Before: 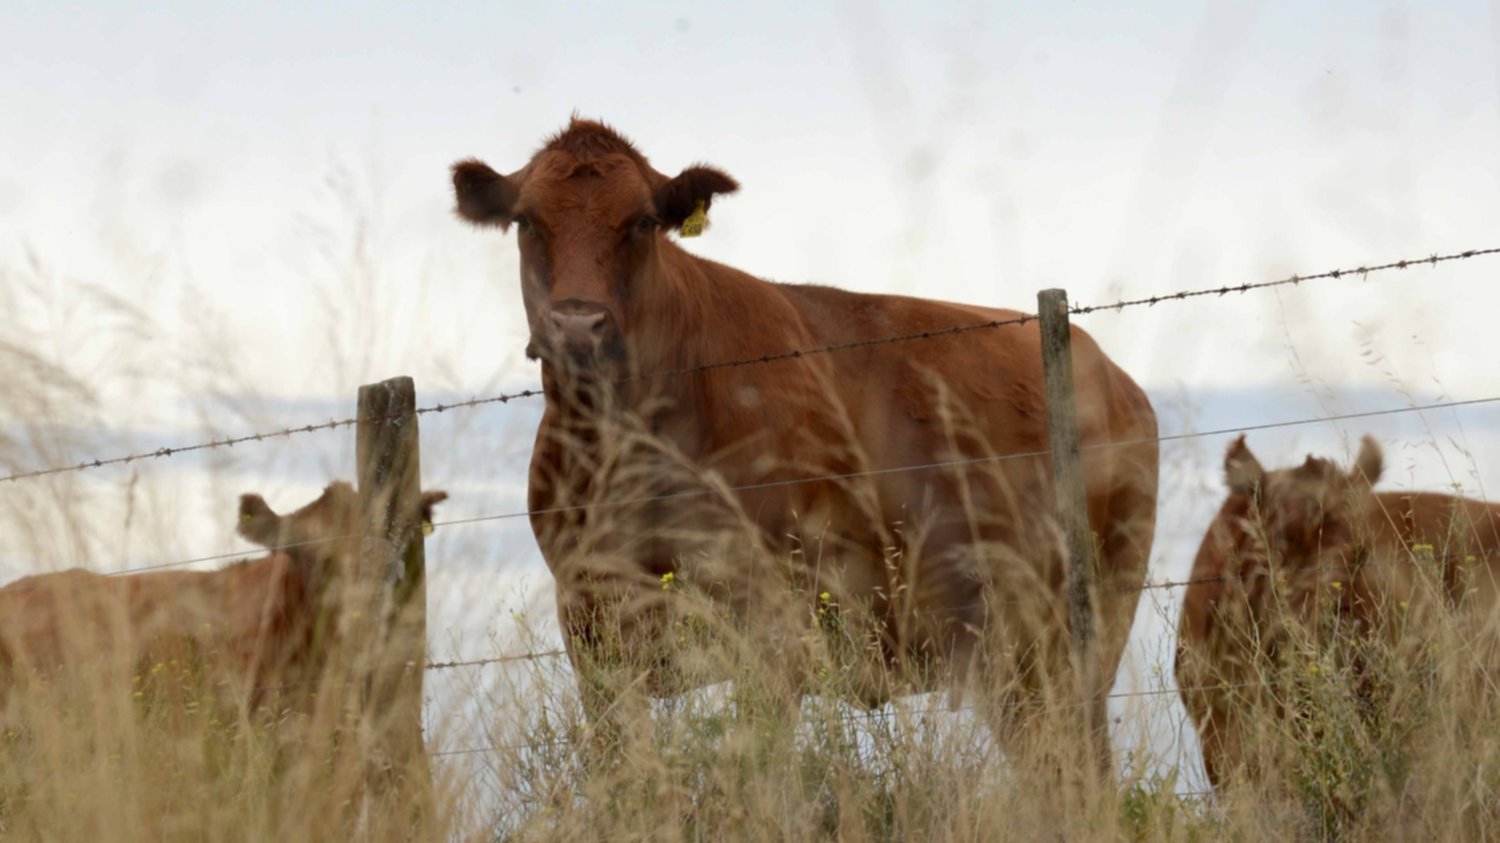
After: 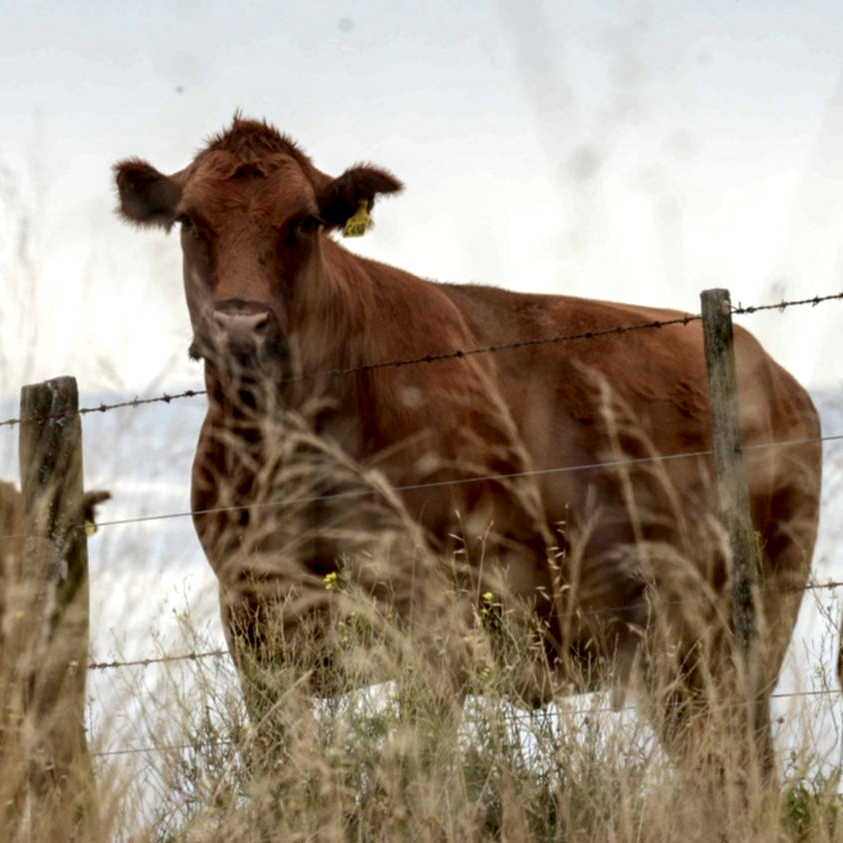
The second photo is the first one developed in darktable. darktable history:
crop and rotate: left 22.516%, right 21.234%
local contrast: highlights 65%, shadows 54%, detail 169%, midtone range 0.514
